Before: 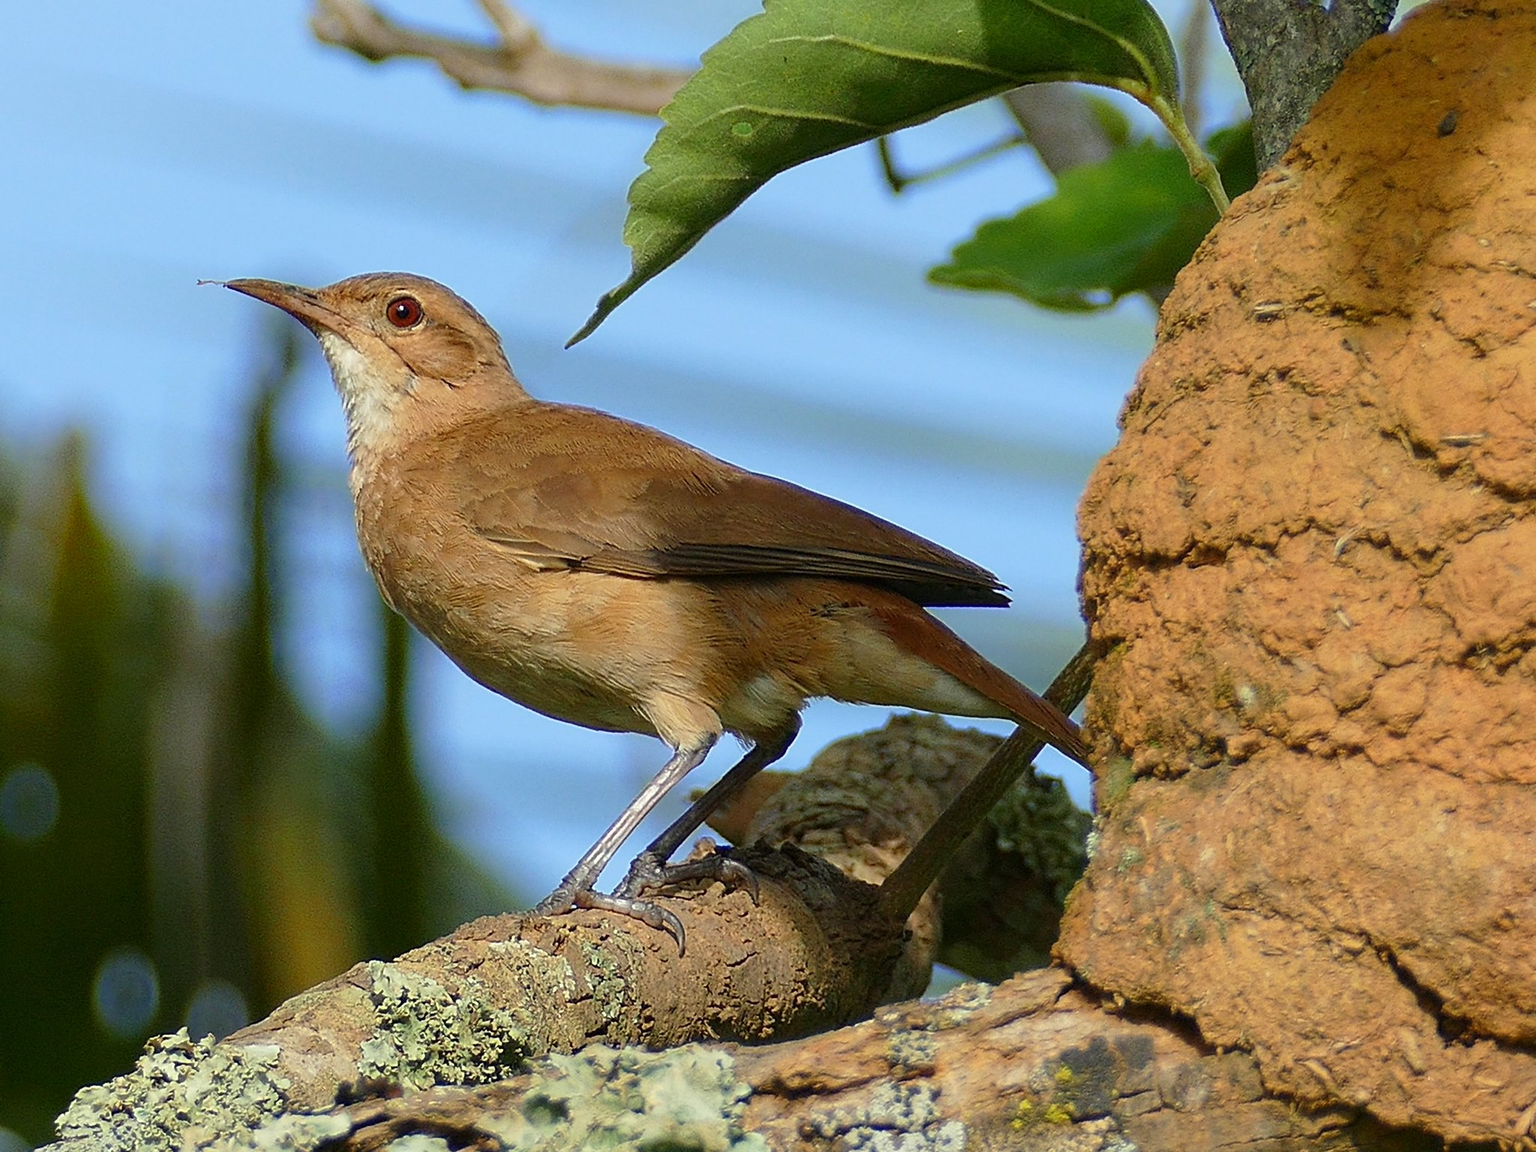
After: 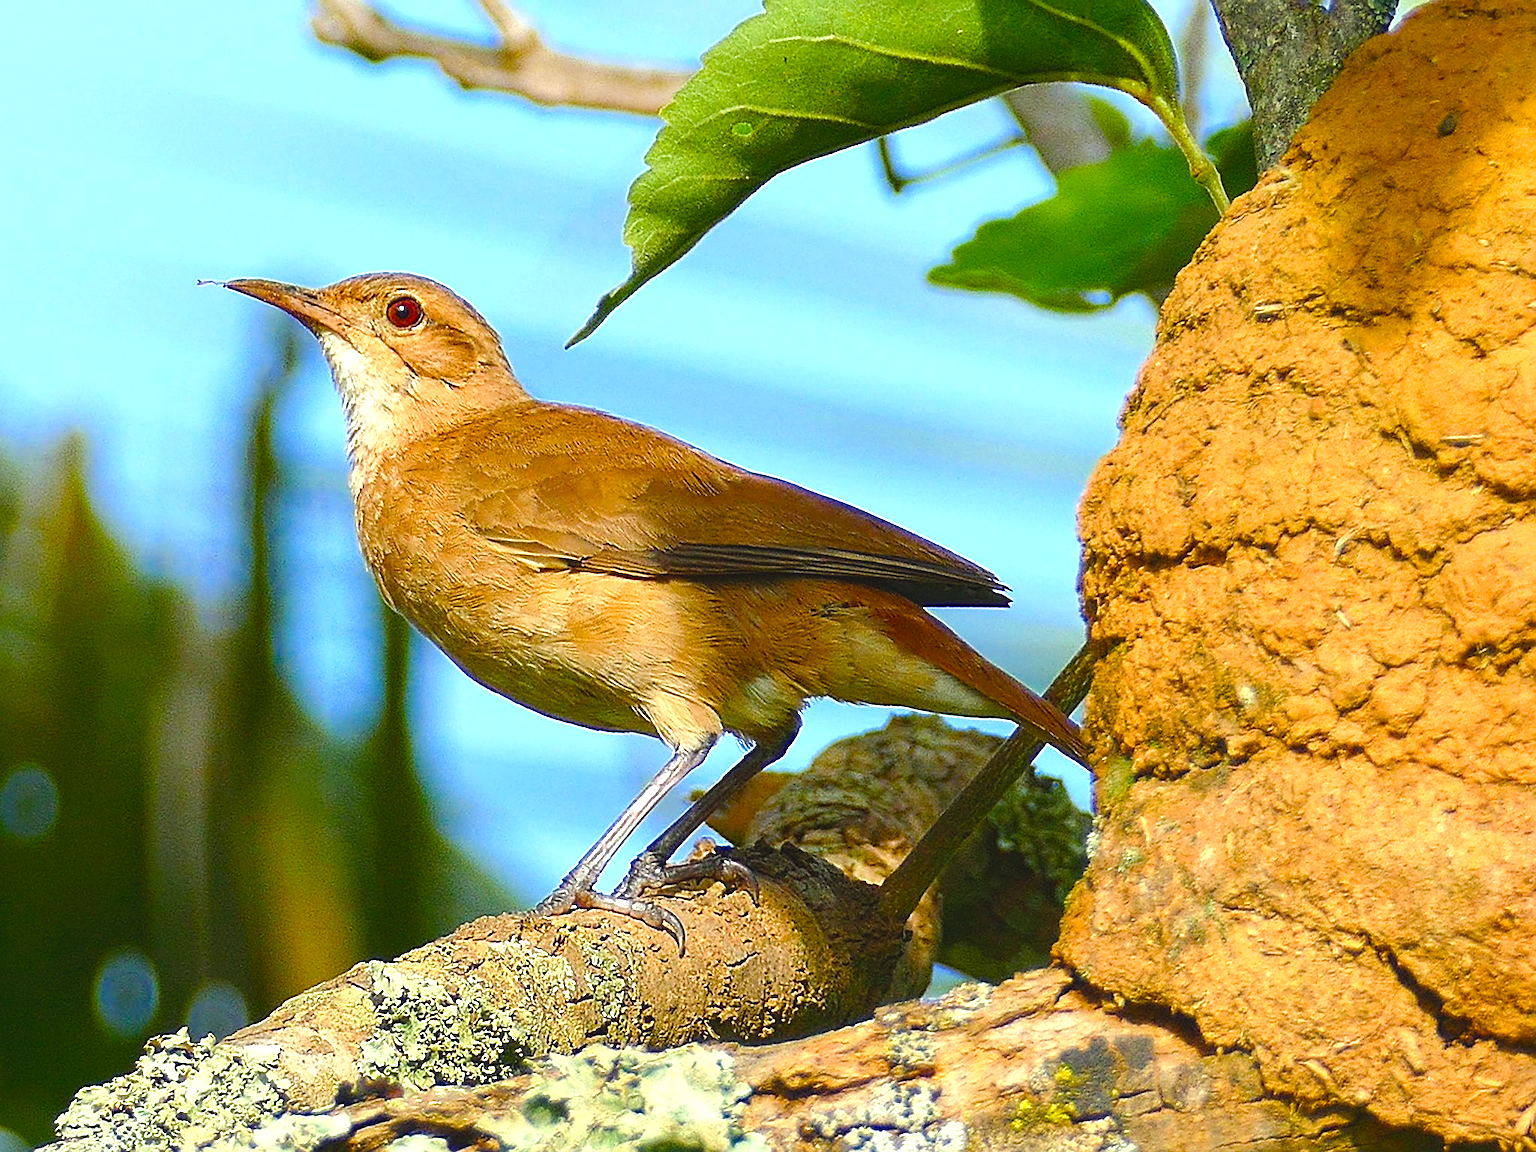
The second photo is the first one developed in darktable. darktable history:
sharpen: on, module defaults
color zones: curves: ch0 [(0, 0.5) (0.143, 0.5) (0.286, 0.5) (0.429, 0.5) (0.571, 0.5) (0.714, 0.476) (0.857, 0.5) (1, 0.5)]; ch2 [(0, 0.5) (0.143, 0.5) (0.286, 0.5) (0.429, 0.5) (0.571, 0.5) (0.714, 0.487) (0.857, 0.5) (1, 0.5)]
levels: levels [0, 0.394, 0.787]
color balance rgb: power › hue 328.5°, global offset › luminance 0.676%, perceptual saturation grading › global saturation 26.171%, perceptual saturation grading › highlights -28.311%, perceptual saturation grading › mid-tones 15.247%, perceptual saturation grading › shadows 34.434%, global vibrance 20%
